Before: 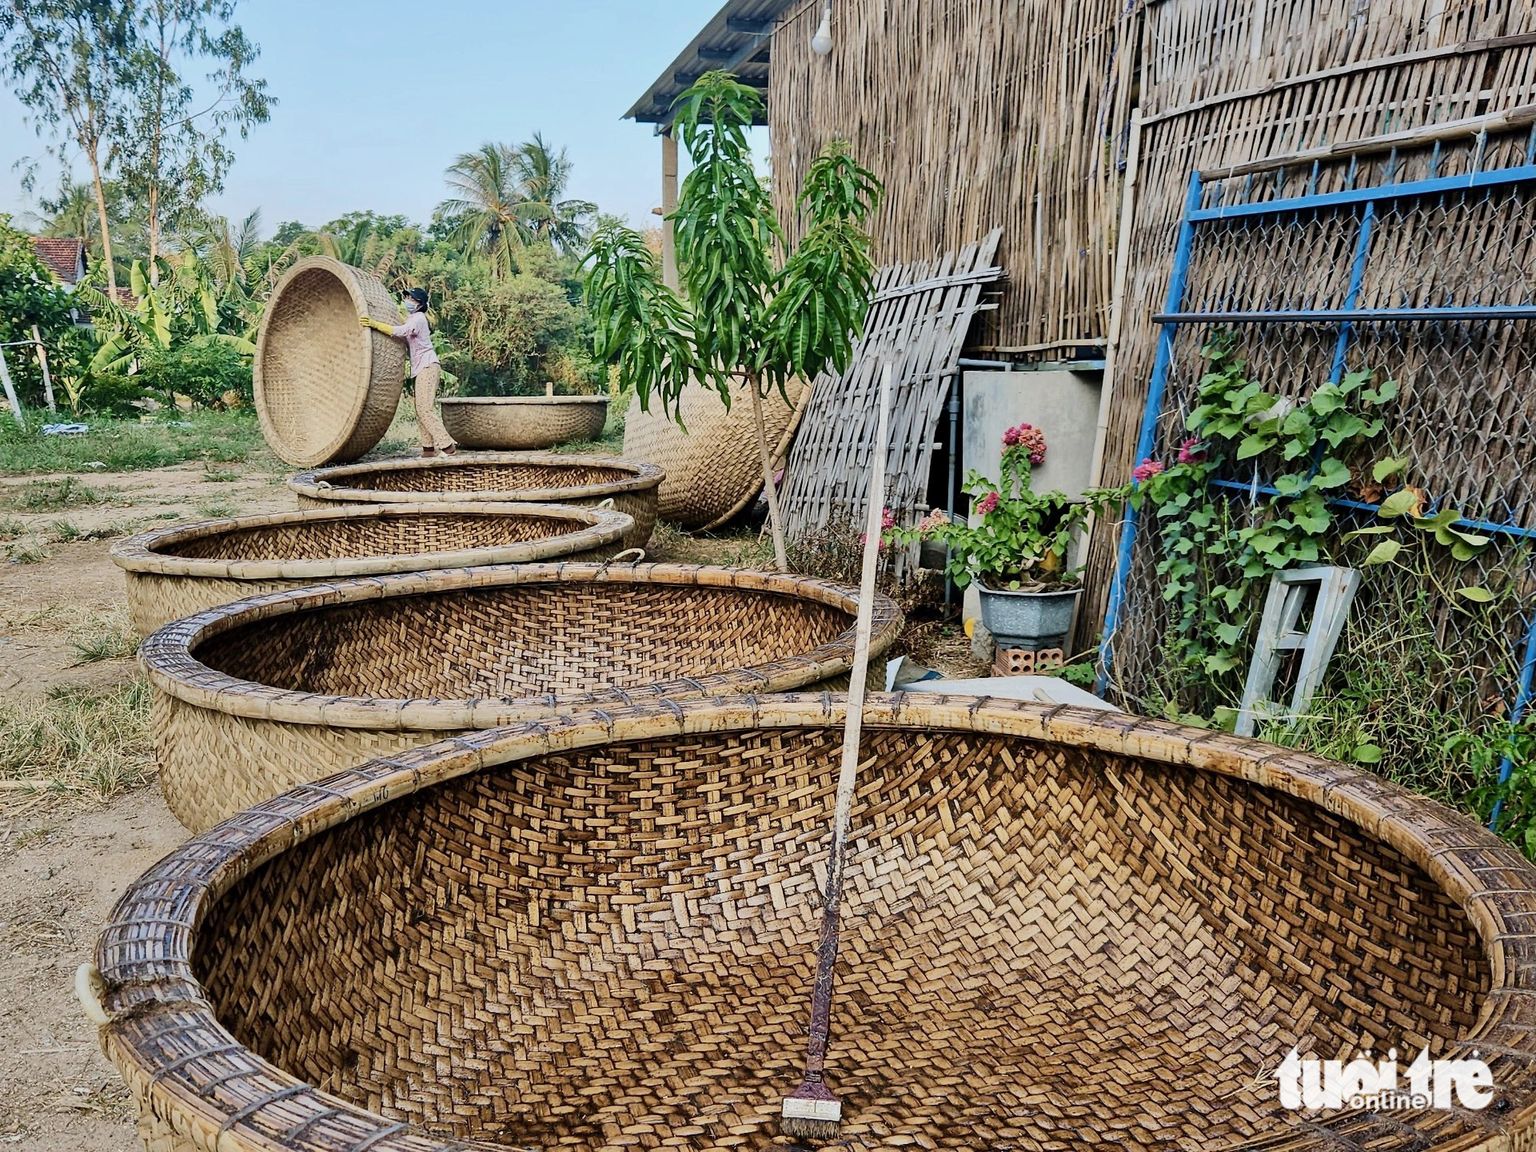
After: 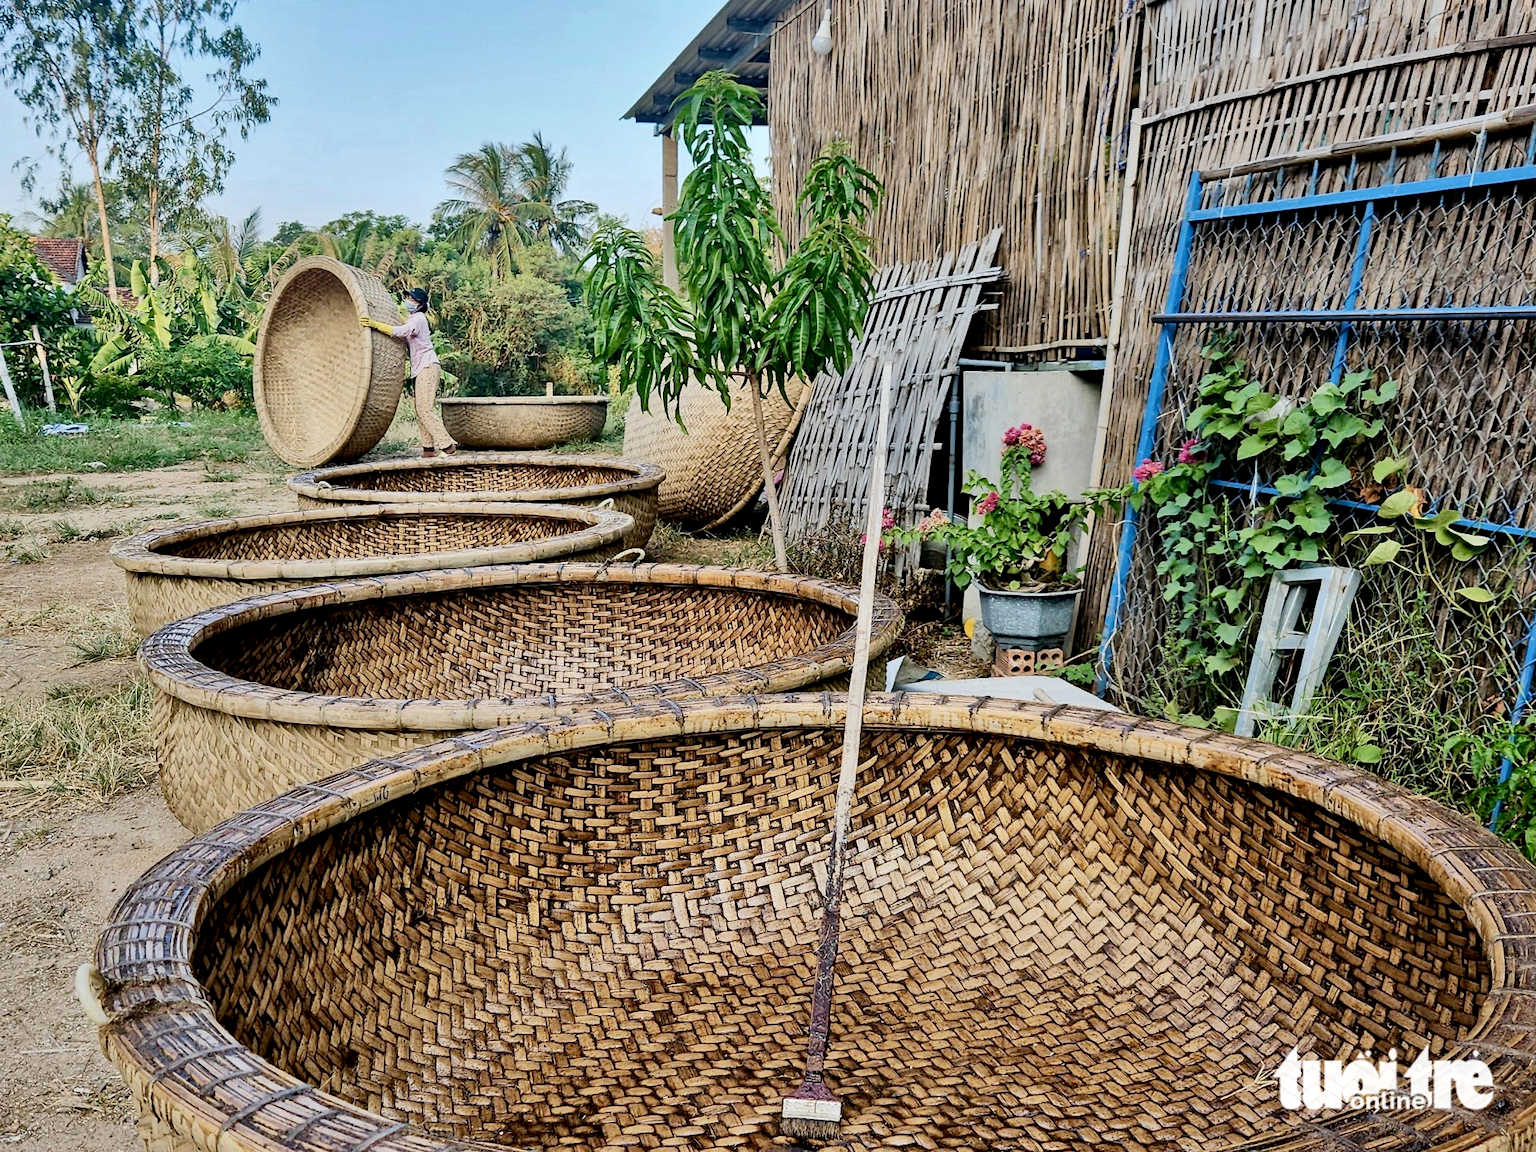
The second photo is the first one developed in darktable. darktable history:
shadows and highlights: low approximation 0.01, soften with gaussian
exposure: black level correction 0.007, exposure 0.155 EV, compensate highlight preservation false
